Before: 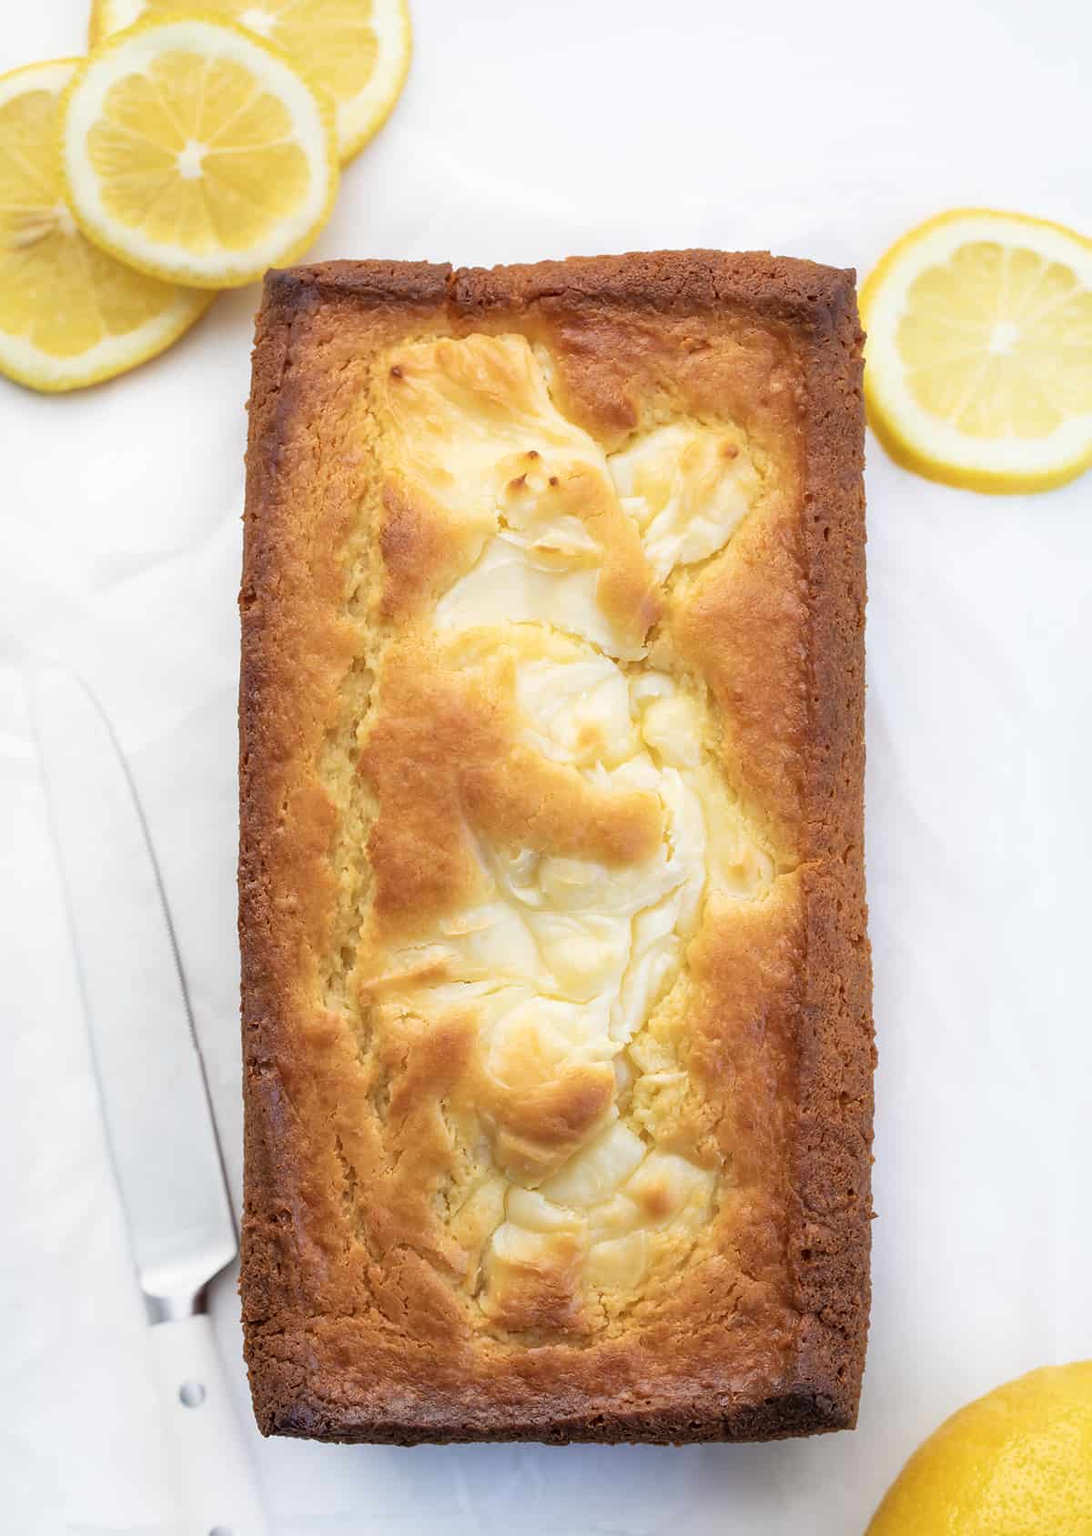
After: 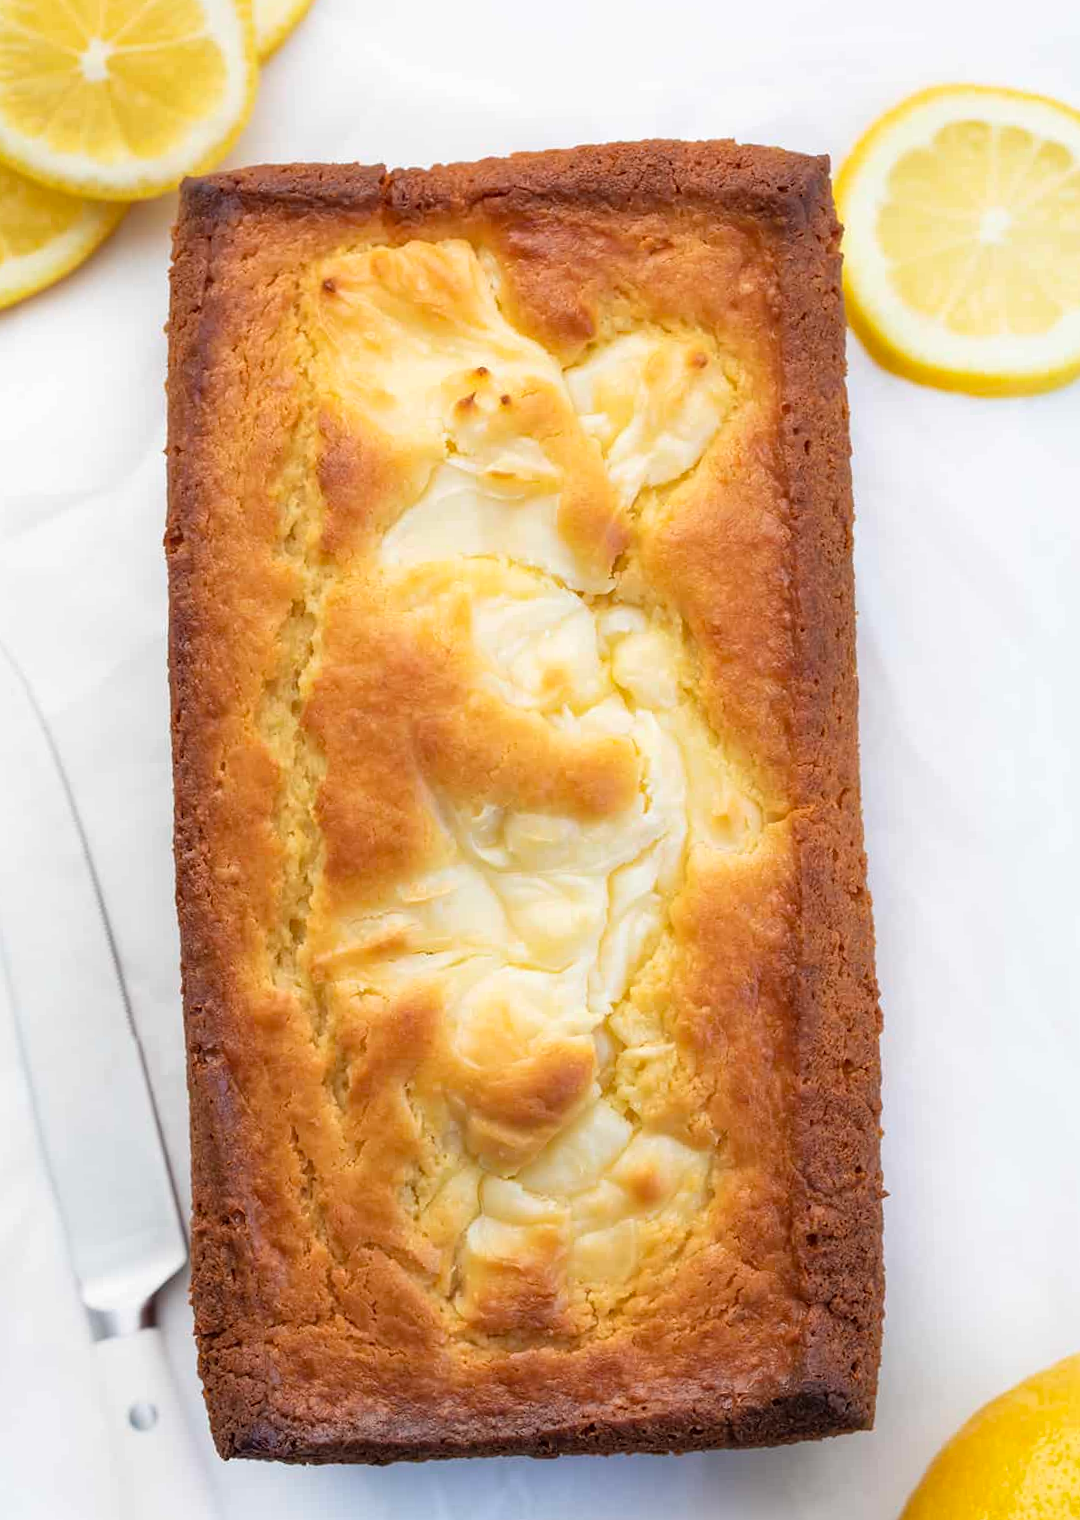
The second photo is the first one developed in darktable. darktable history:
white balance: emerald 1
crop and rotate: angle 1.96°, left 5.673%, top 5.673%
